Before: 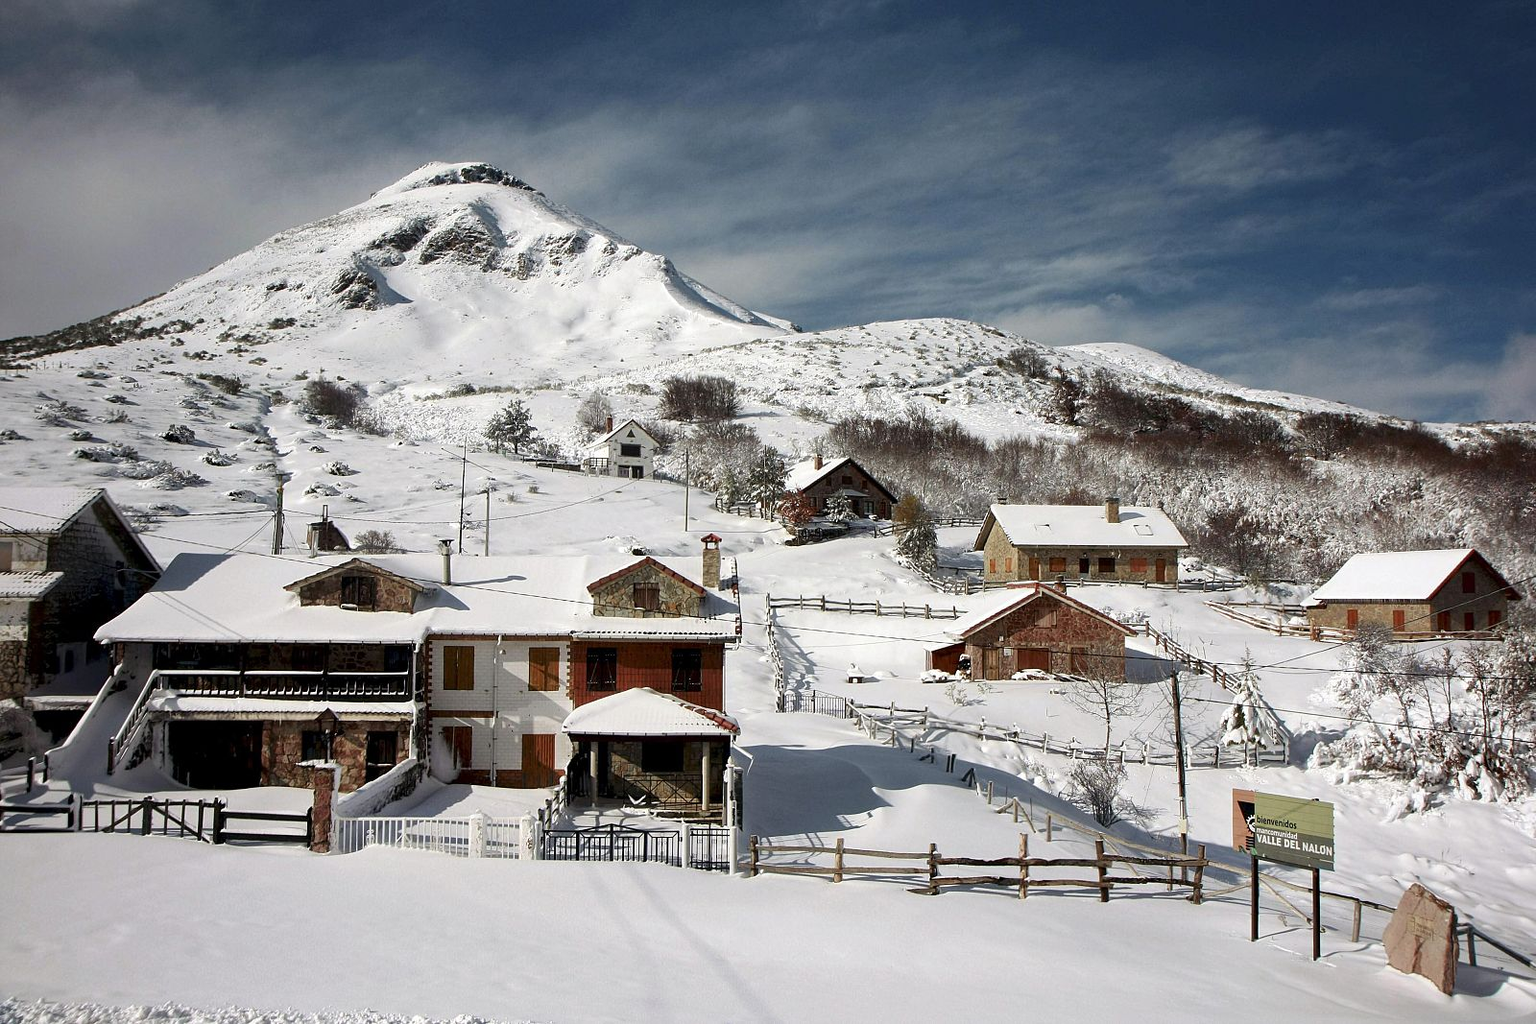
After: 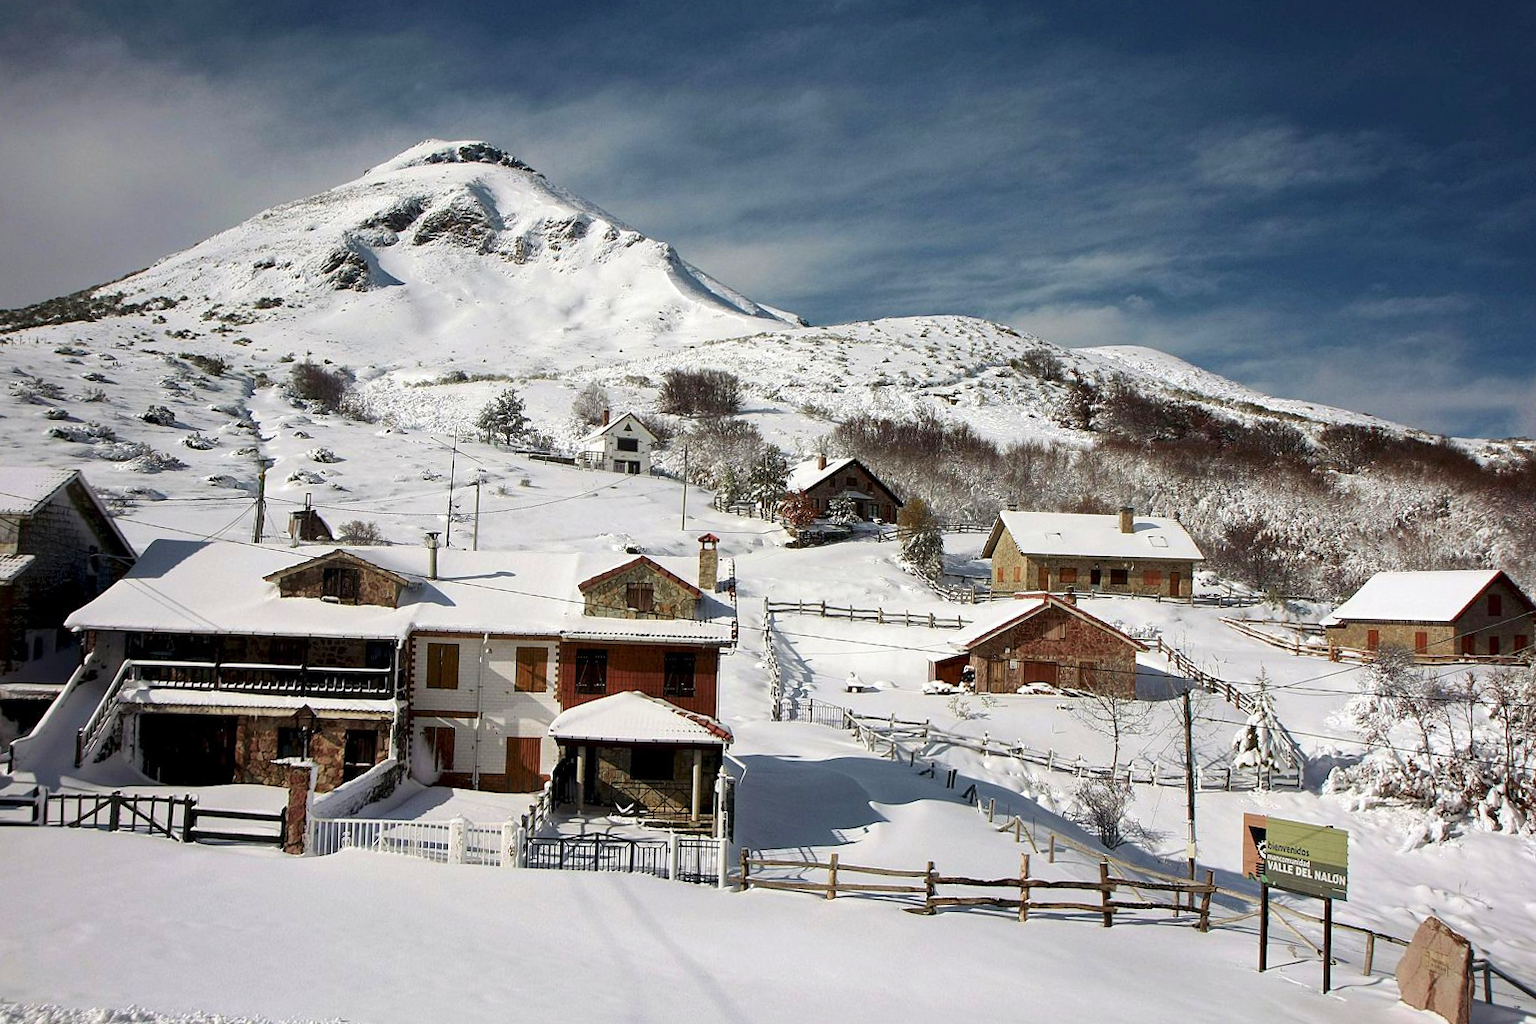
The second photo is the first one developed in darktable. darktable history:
velvia: on, module defaults
crop and rotate: angle -1.52°
